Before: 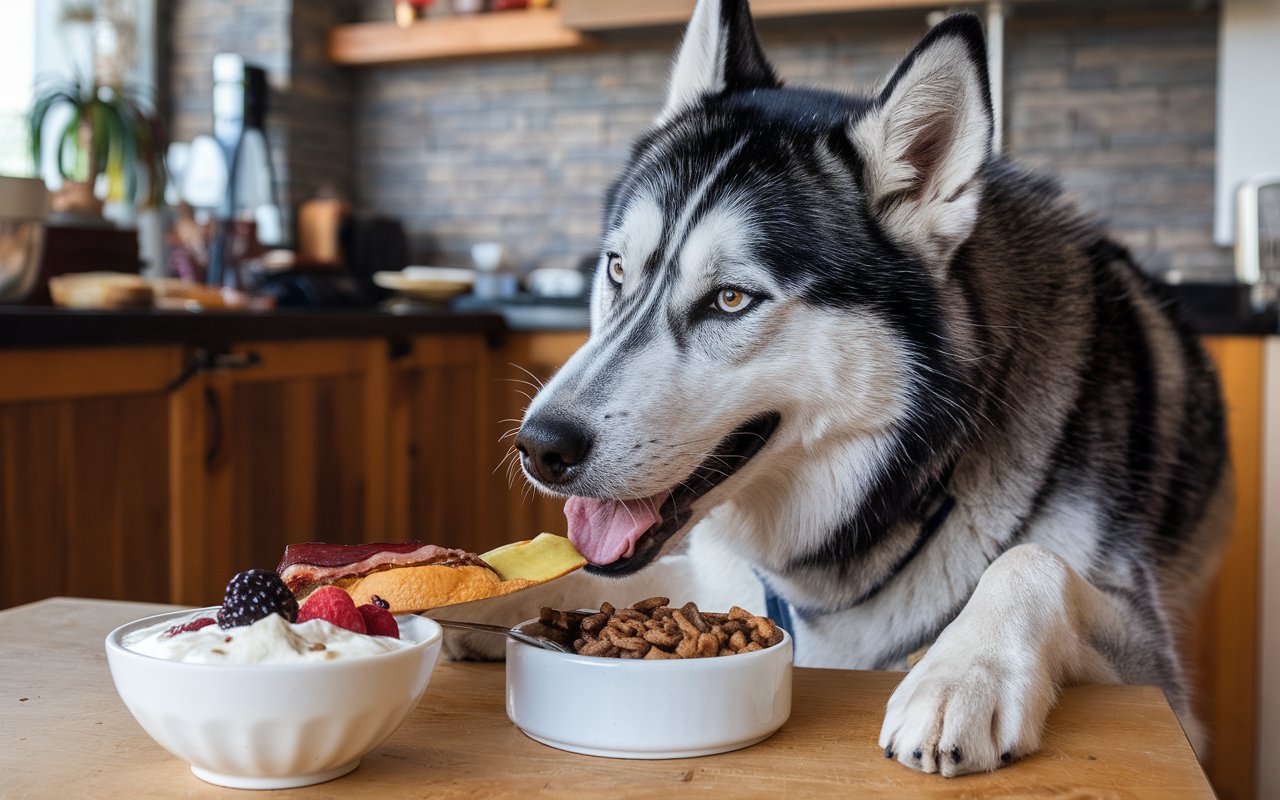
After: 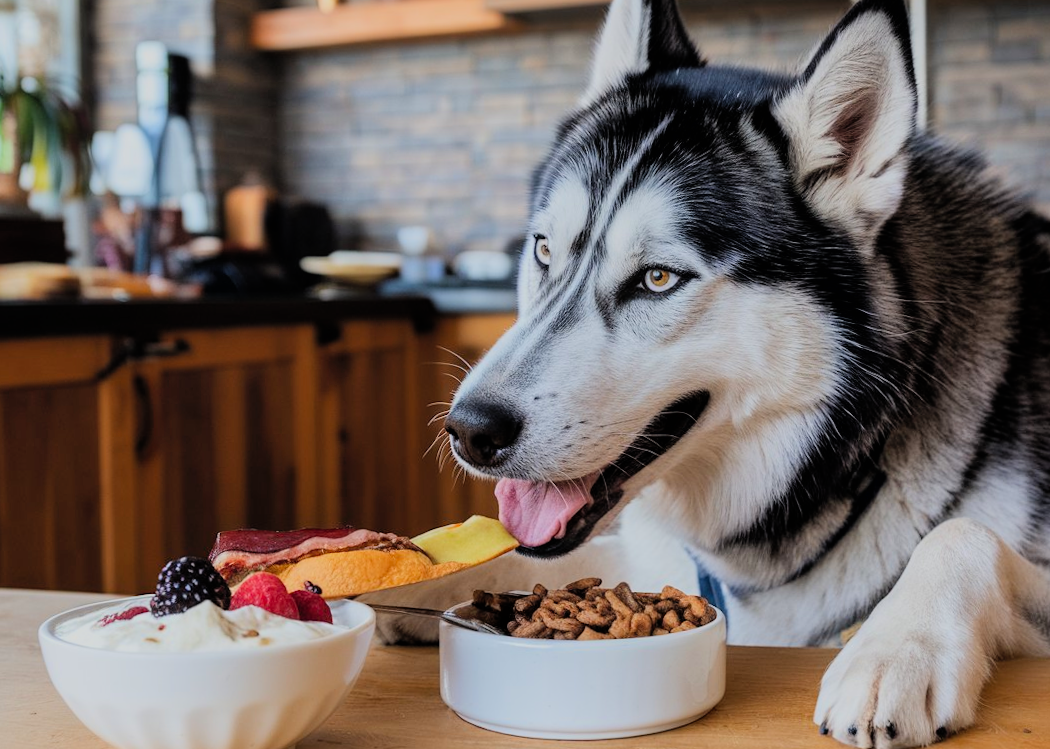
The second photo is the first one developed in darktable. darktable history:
crop and rotate: angle 0.995°, left 4.393%, top 1.175%, right 11.237%, bottom 2.55%
filmic rgb: black relative exposure -7.29 EV, white relative exposure 5.09 EV, hardness 3.21, color science v6 (2022)
contrast brightness saturation: contrast 0.074, brightness 0.079, saturation 0.178
